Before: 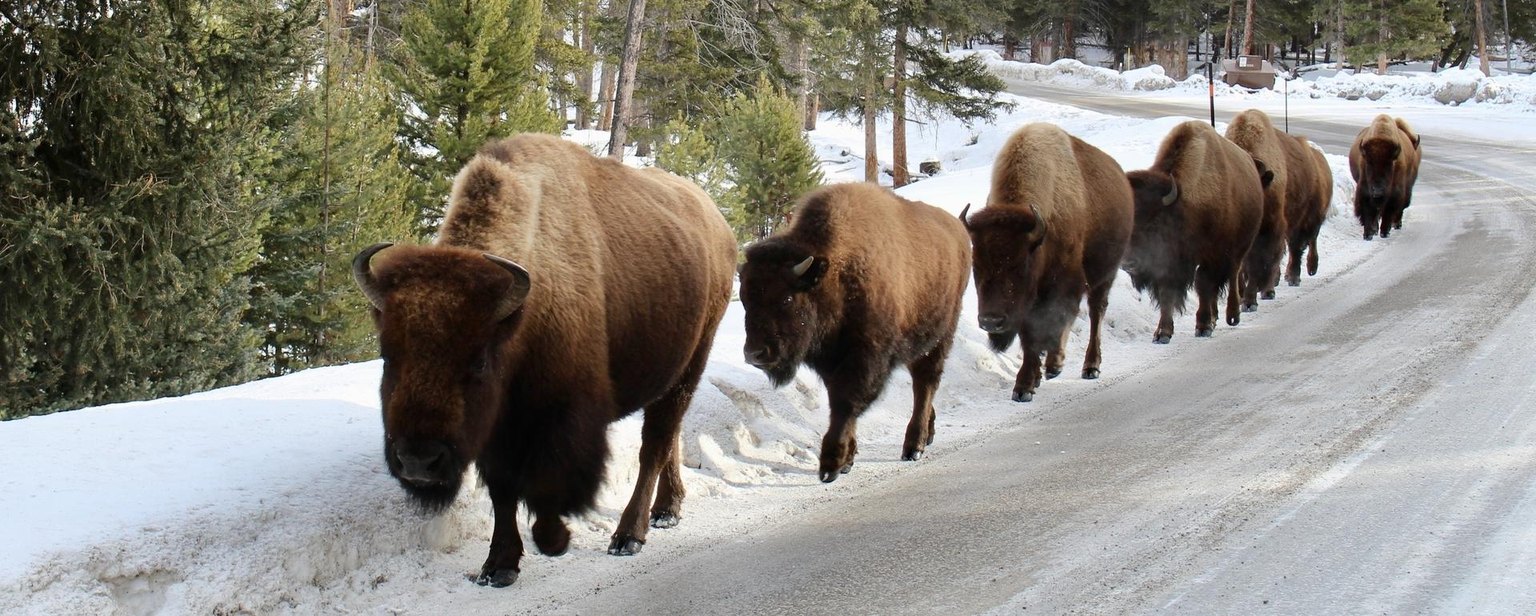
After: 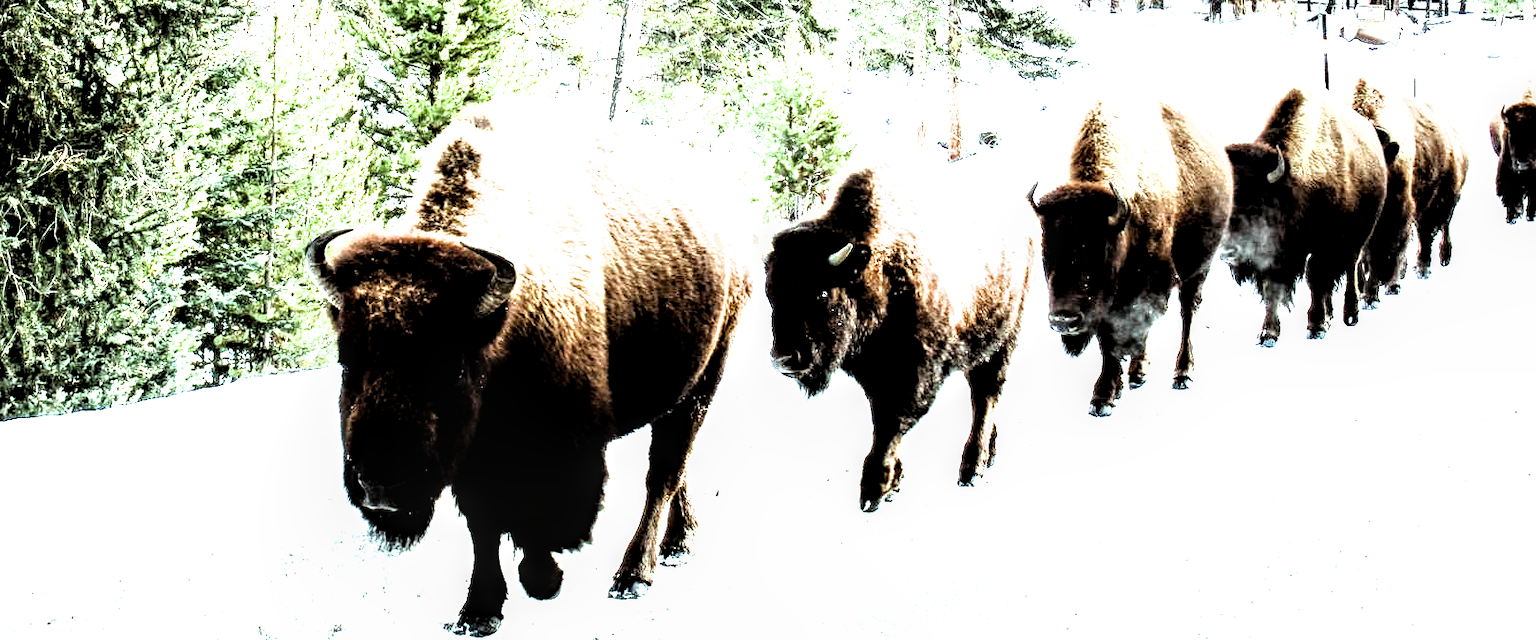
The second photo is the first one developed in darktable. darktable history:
tone equalizer: -8 EV -0.735 EV, -7 EV -0.722 EV, -6 EV -0.586 EV, -5 EV -0.392 EV, -3 EV 0.393 EV, -2 EV 0.6 EV, -1 EV 0.681 EV, +0 EV 0.767 EV, mask exposure compensation -0.502 EV
filmic rgb: black relative exposure -8.24 EV, white relative exposure 2.21 EV, hardness 7.19, latitude 84.75%, contrast 1.703, highlights saturation mix -3.53%, shadows ↔ highlights balance -2.91%
local contrast: highlights 65%, shadows 54%, detail 169%, midtone range 0.518
exposure: black level correction 0, exposure 1.101 EV, compensate exposure bias true, compensate highlight preservation false
crop: left 6.271%, top 8.335%, right 9.526%, bottom 4.082%
color balance rgb: highlights gain › chroma 4.122%, highlights gain › hue 201.92°, perceptual saturation grading › global saturation 10.306%, perceptual brilliance grading › highlights 7.273%, perceptual brilliance grading › mid-tones 17.228%, perceptual brilliance grading › shadows -5.524%, global vibrance 6.669%, contrast 12.844%, saturation formula JzAzBz (2021)
